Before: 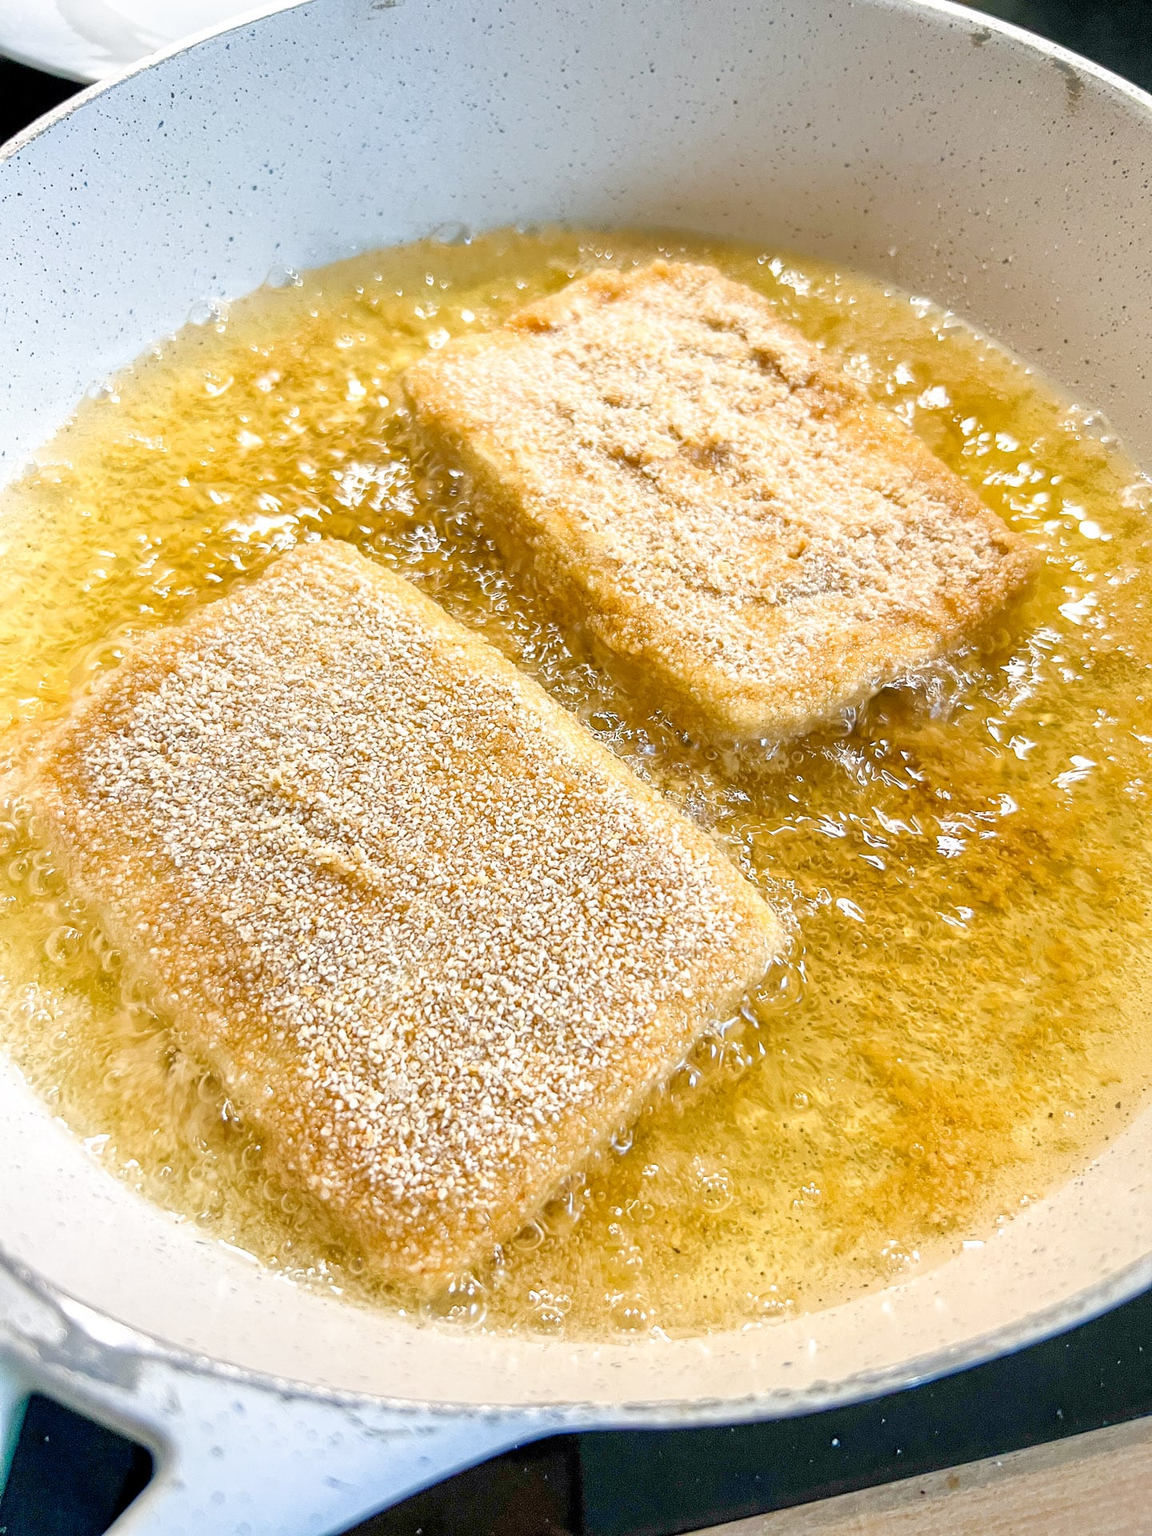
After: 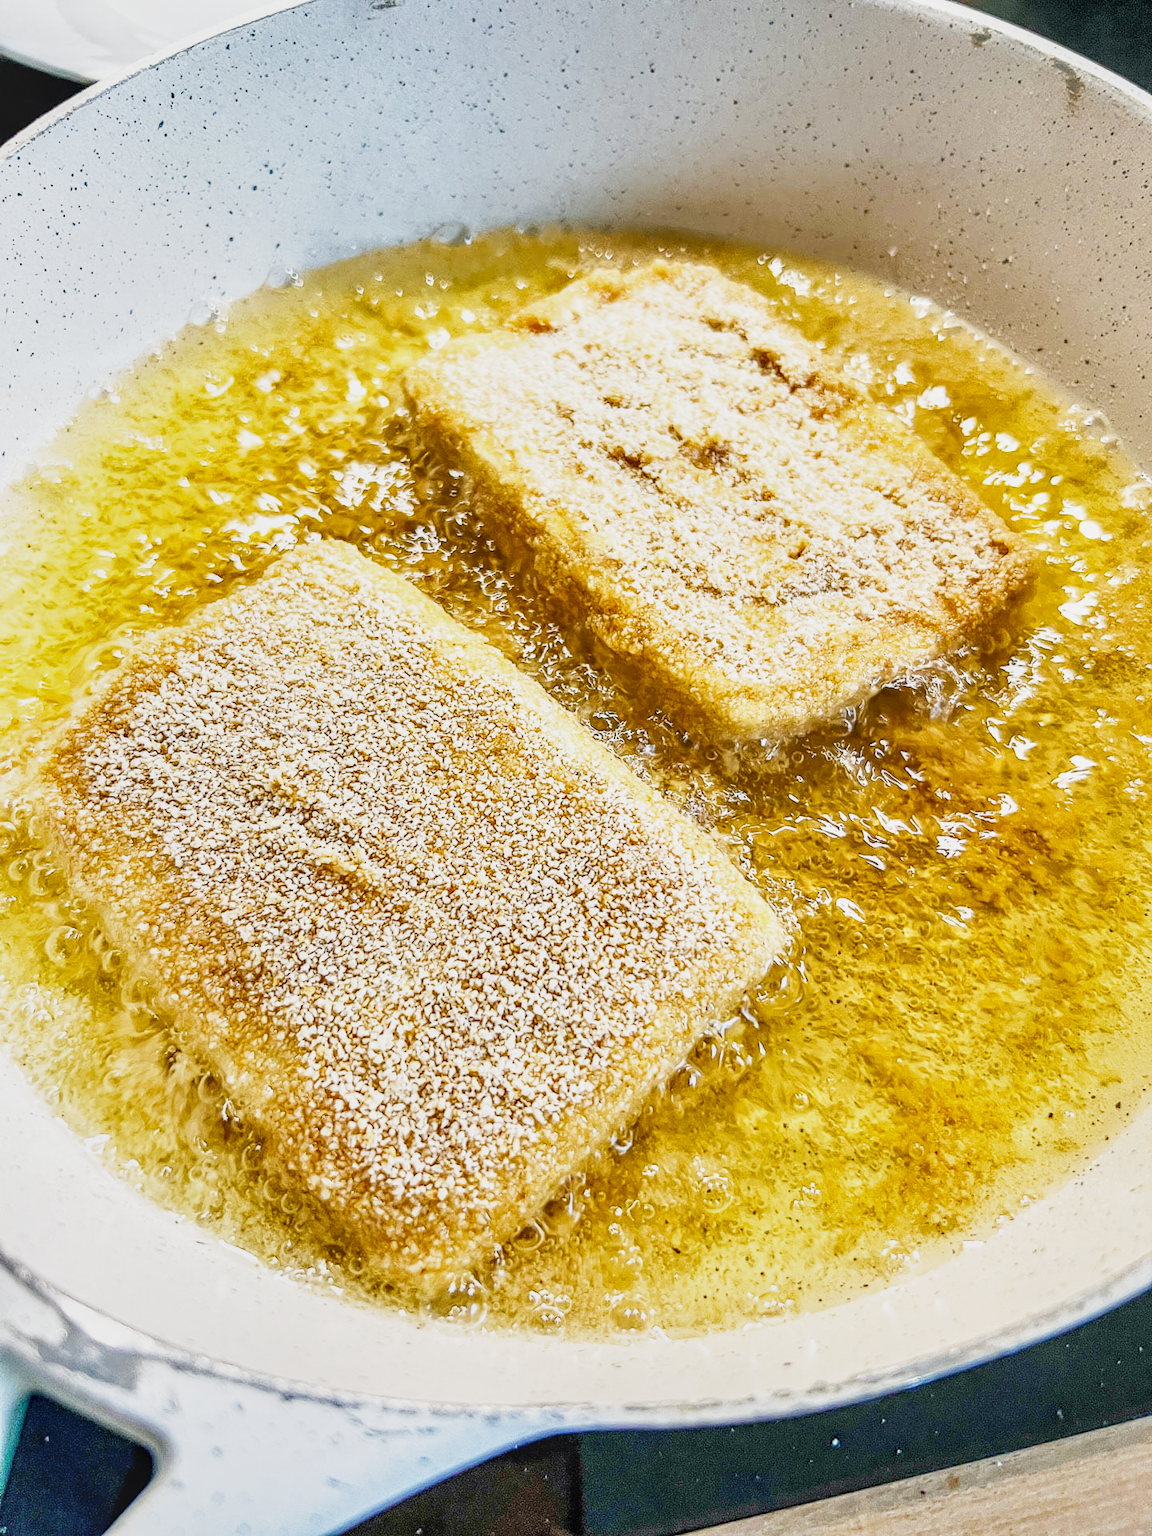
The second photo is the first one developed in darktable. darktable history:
shadows and highlights: shadows 53, soften with gaussian
local contrast: on, module defaults
base curve: curves: ch0 [(0, 0) (0.088, 0.125) (0.176, 0.251) (0.354, 0.501) (0.613, 0.749) (1, 0.877)], preserve colors none
